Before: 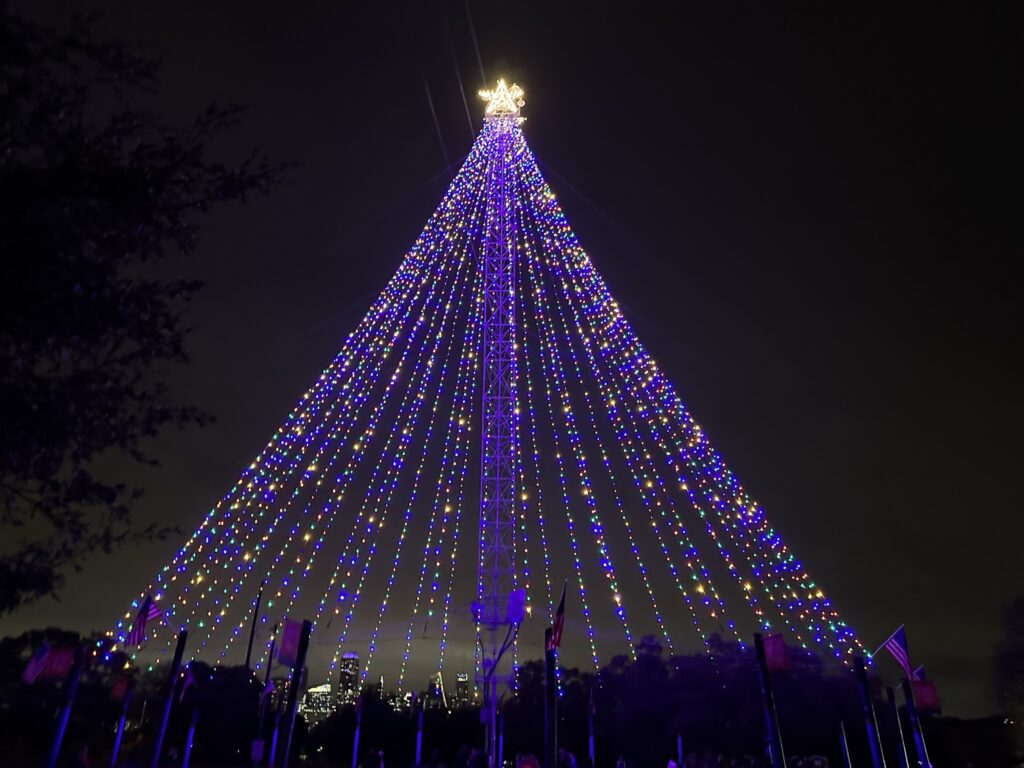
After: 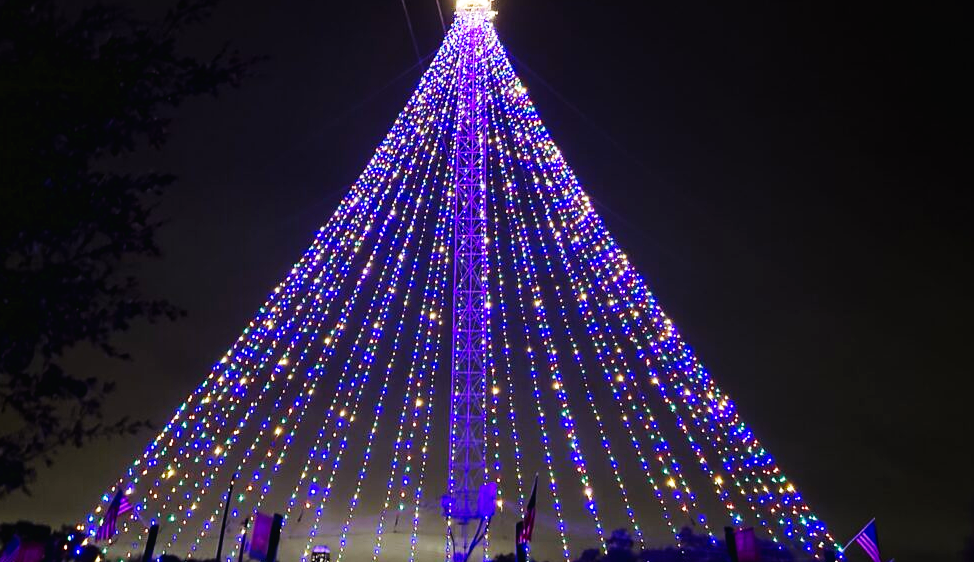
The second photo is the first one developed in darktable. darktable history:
base curve: curves: ch0 [(0, 0.003) (0.001, 0.002) (0.006, 0.004) (0.02, 0.022) (0.048, 0.086) (0.094, 0.234) (0.162, 0.431) (0.258, 0.629) (0.385, 0.8) (0.548, 0.918) (0.751, 0.988) (1, 1)], preserve colors none
crop and rotate: left 2.928%, top 13.876%, right 1.883%, bottom 12.838%
